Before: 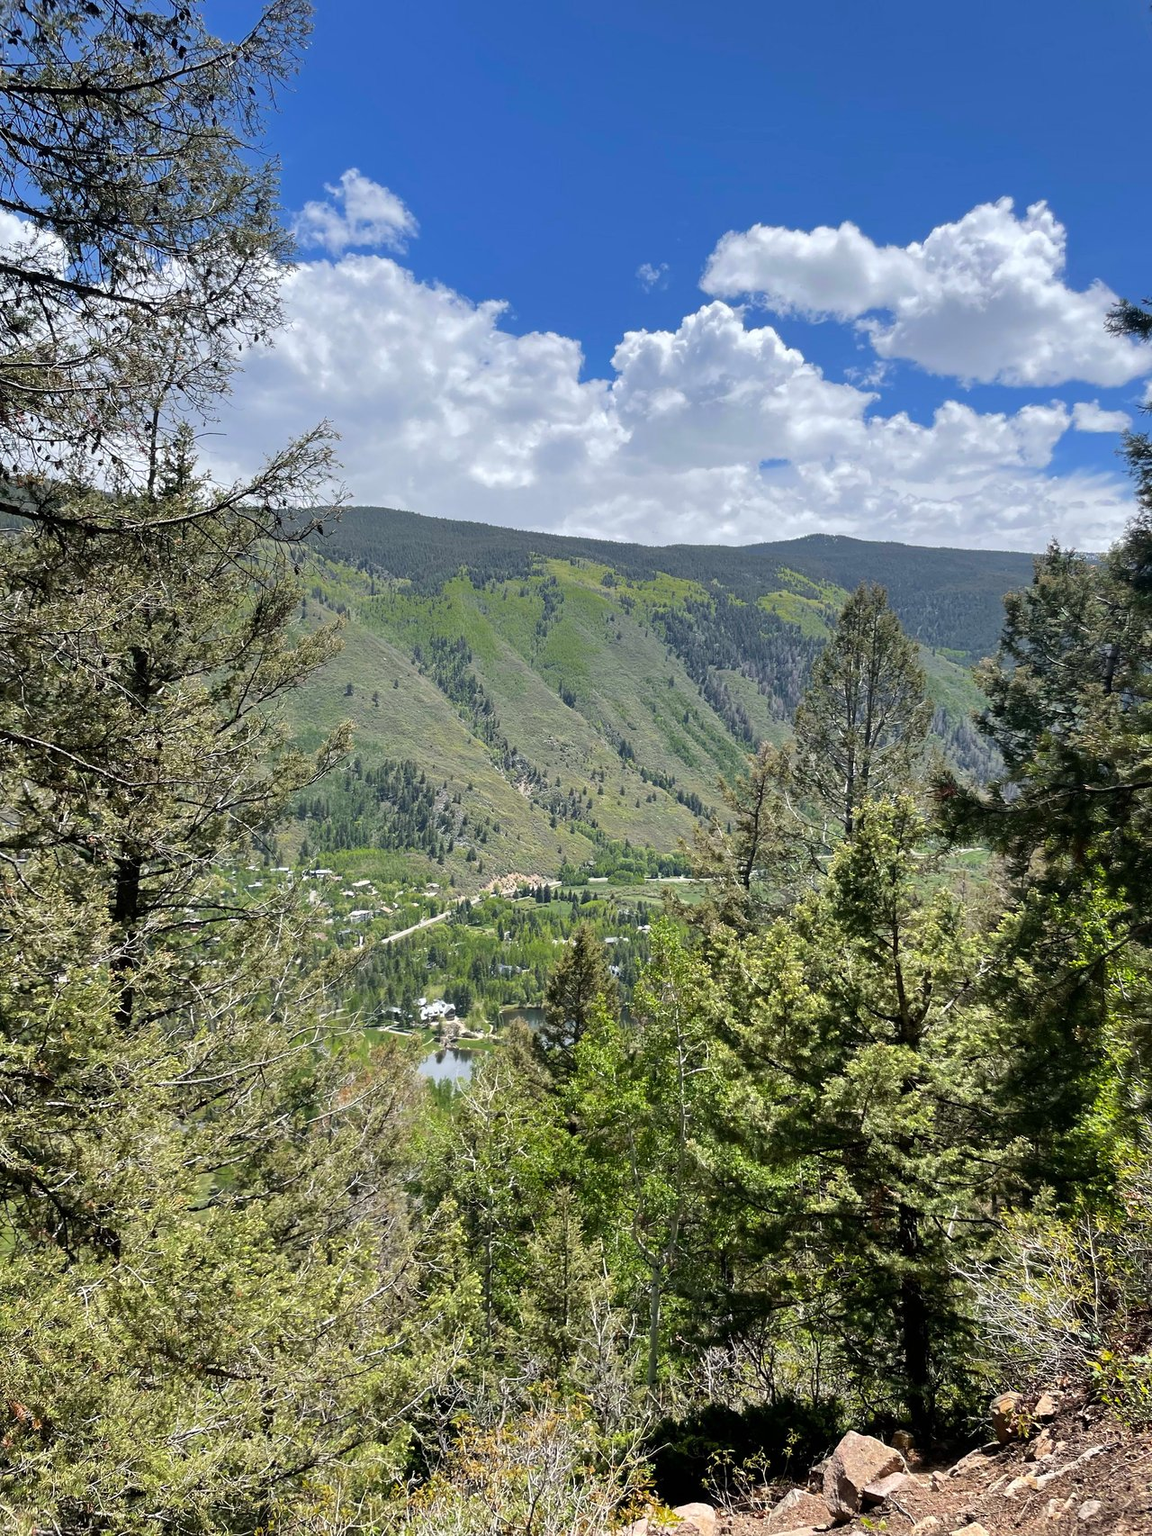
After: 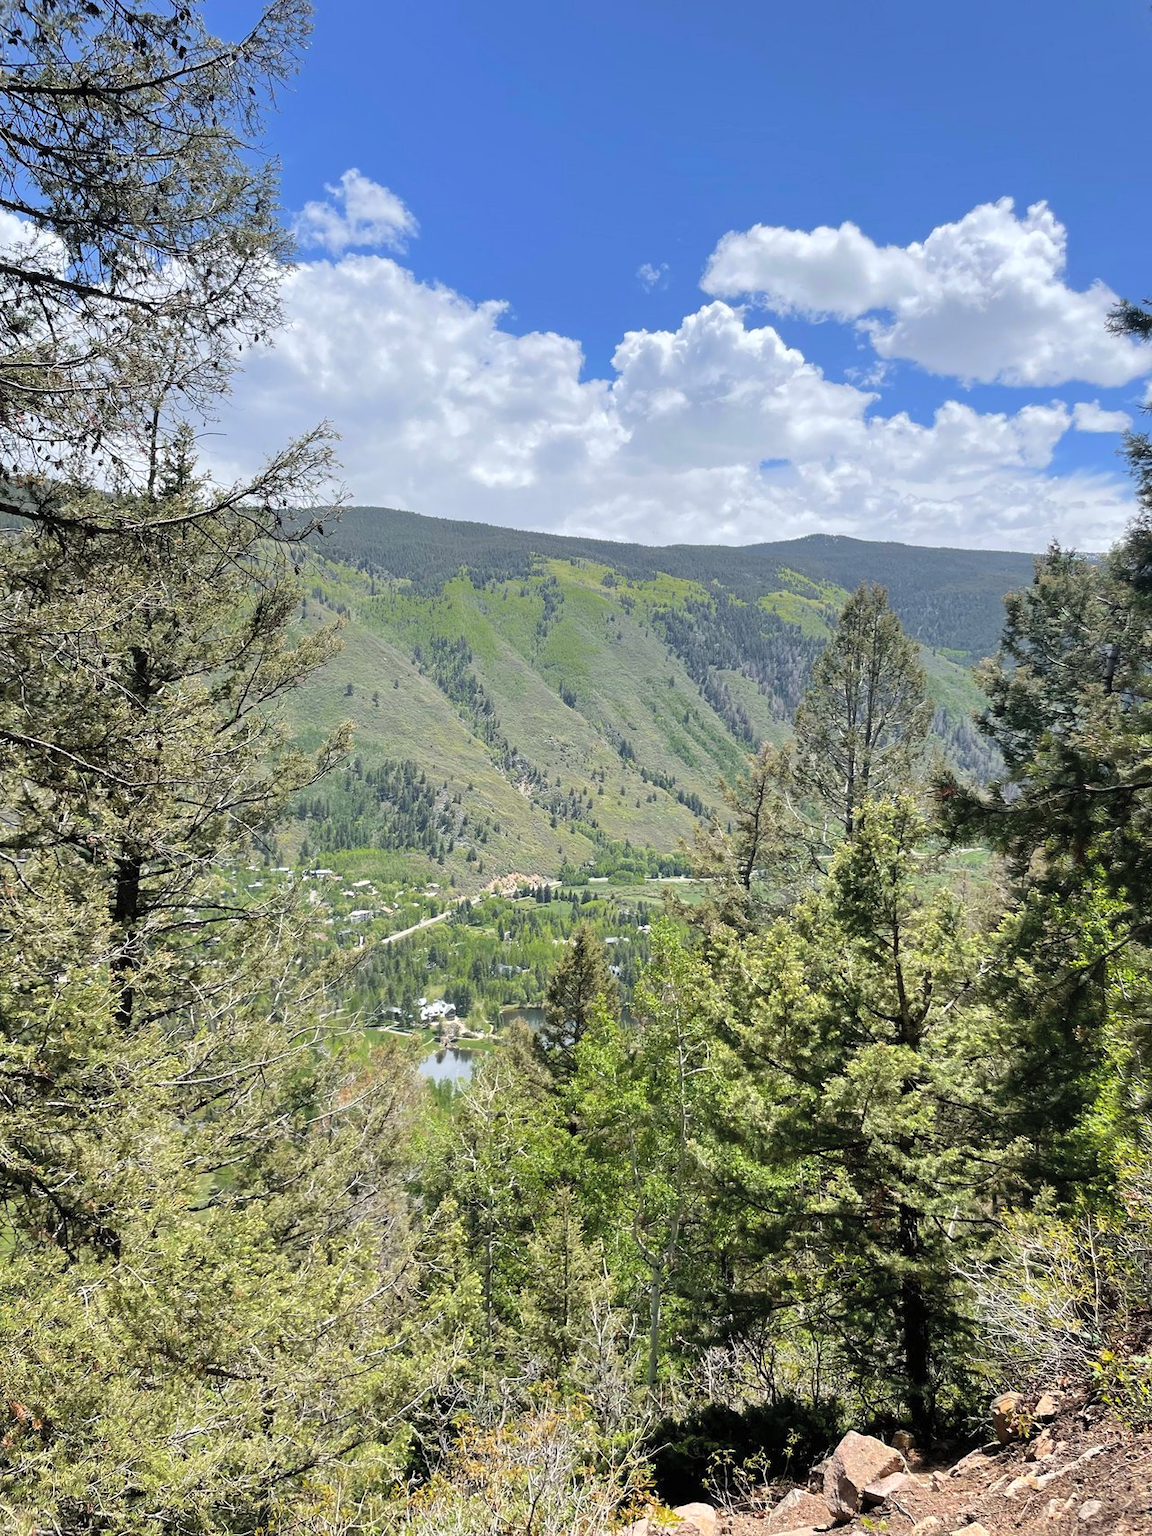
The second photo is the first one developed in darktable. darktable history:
contrast brightness saturation: brightness 0.134
